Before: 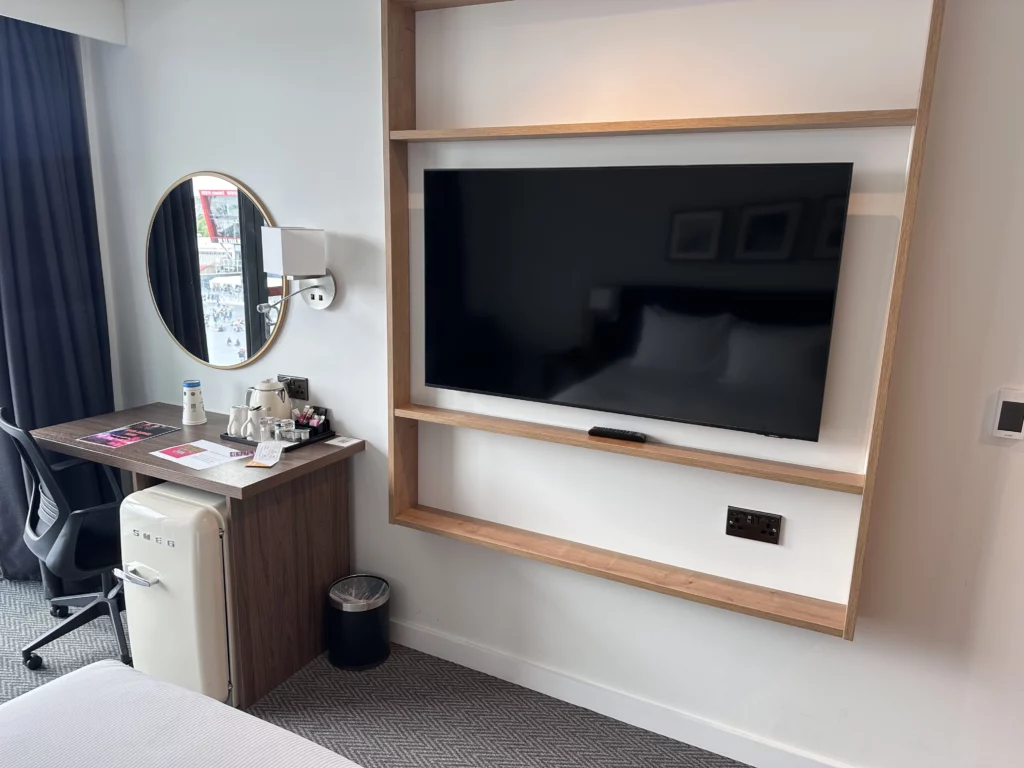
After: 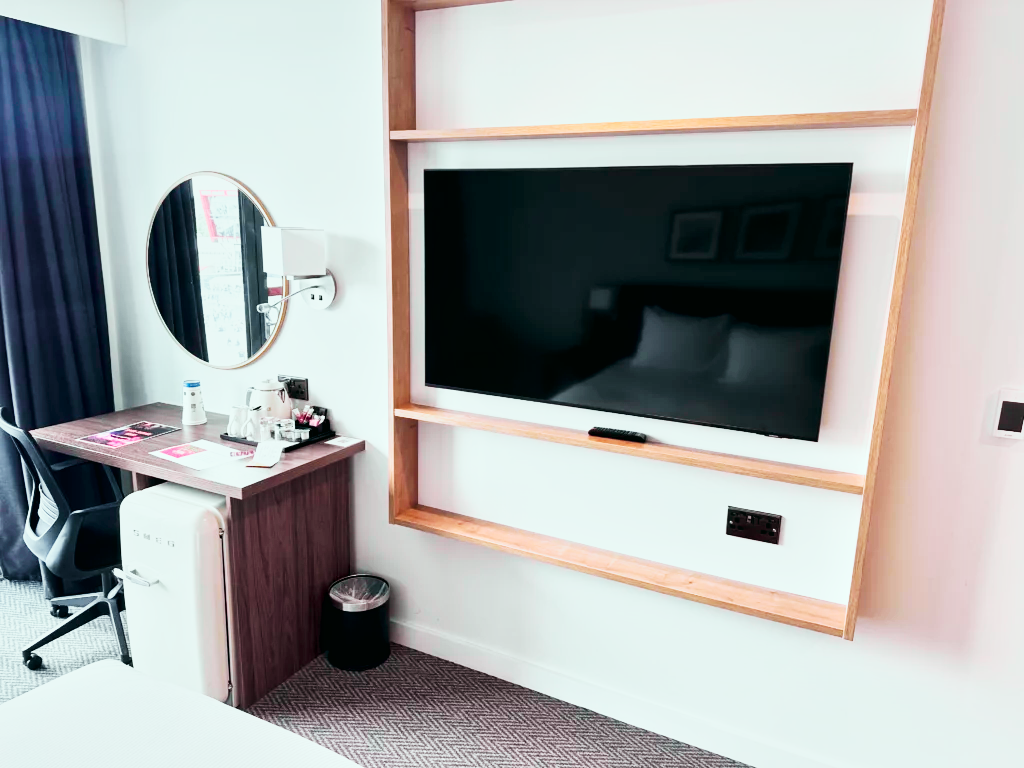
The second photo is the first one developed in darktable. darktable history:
local contrast: mode bilateral grid, contrast 30, coarseness 26, midtone range 0.2
tone curve: curves: ch0 [(0, 0) (0.822, 0.825) (0.994, 0.955)]; ch1 [(0, 0) (0.226, 0.261) (0.383, 0.397) (0.46, 0.46) (0.498, 0.479) (0.524, 0.523) (0.578, 0.575) (1, 1)]; ch2 [(0, 0) (0.438, 0.456) (0.5, 0.498) (0.547, 0.515) (0.597, 0.58) (0.629, 0.603) (1, 1)], color space Lab, independent channels, preserve colors none
contrast brightness saturation: contrast 0.074
base curve: curves: ch0 [(0, 0) (0.007, 0.004) (0.027, 0.03) (0.046, 0.07) (0.207, 0.54) (0.442, 0.872) (0.673, 0.972) (1, 1)], preserve colors none
